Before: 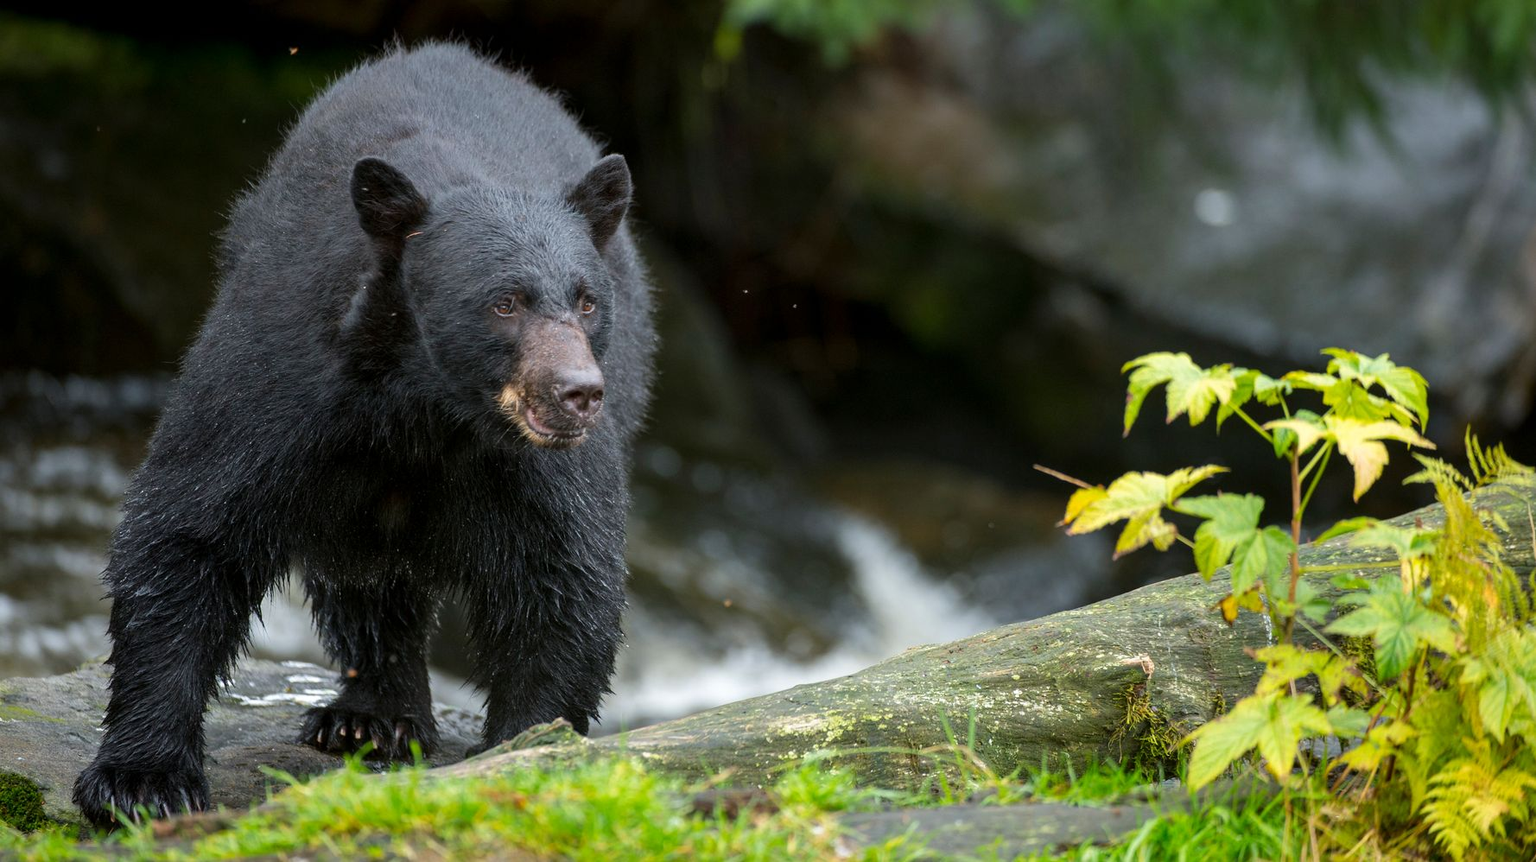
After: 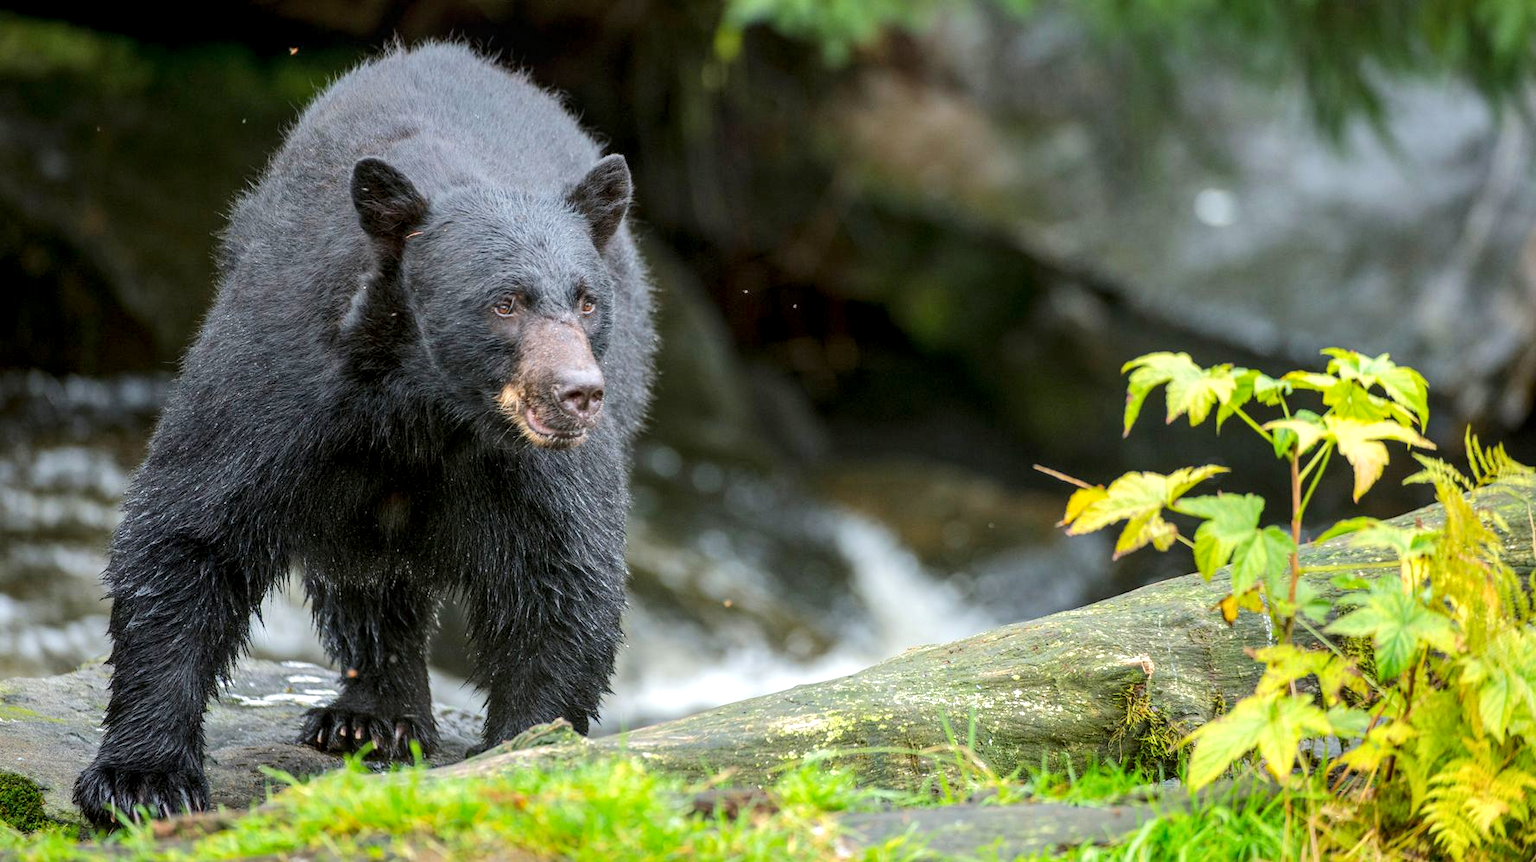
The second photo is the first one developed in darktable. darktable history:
tone equalizer: -8 EV 0.967 EV, -7 EV 0.977 EV, -6 EV 1.01 EV, -5 EV 0.981 EV, -4 EV 1 EV, -3 EV 0.764 EV, -2 EV 0.507 EV, -1 EV 0.272 EV, edges refinement/feathering 500, mask exposure compensation -1.57 EV, preserve details no
local contrast: on, module defaults
